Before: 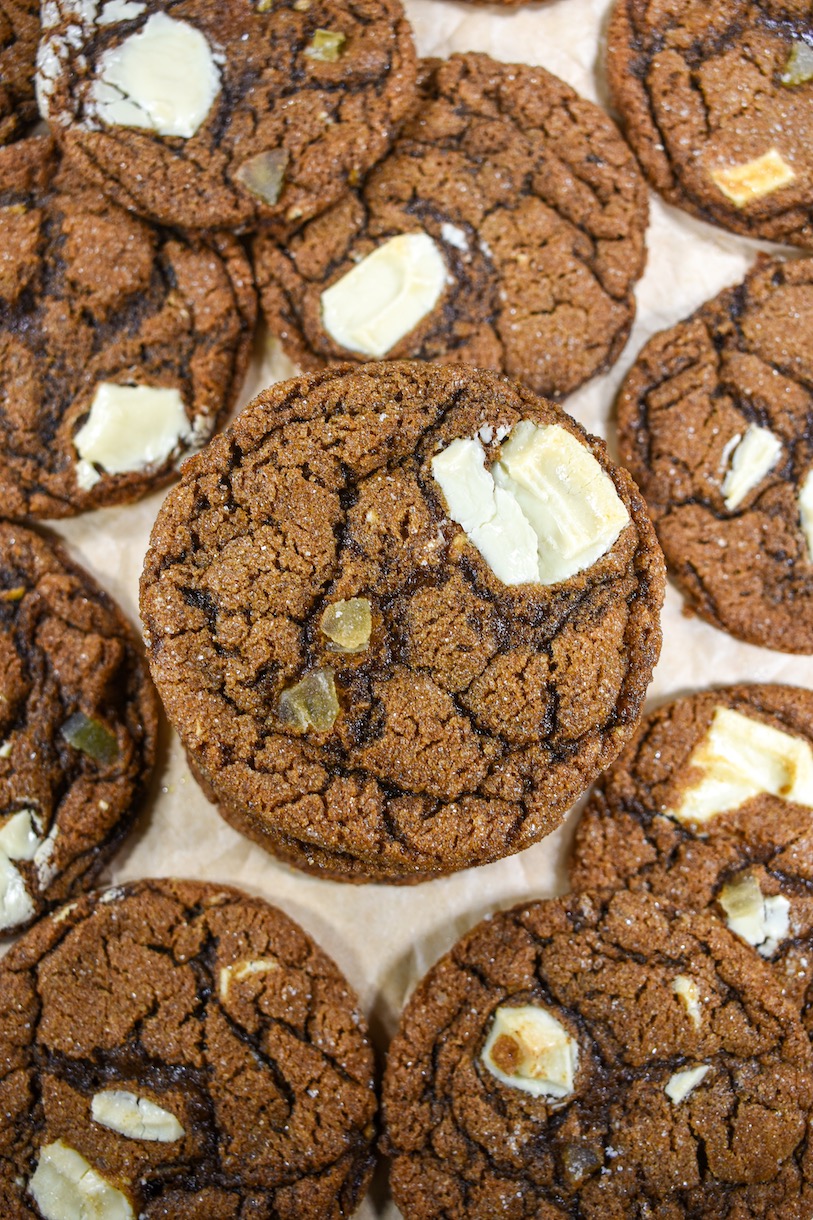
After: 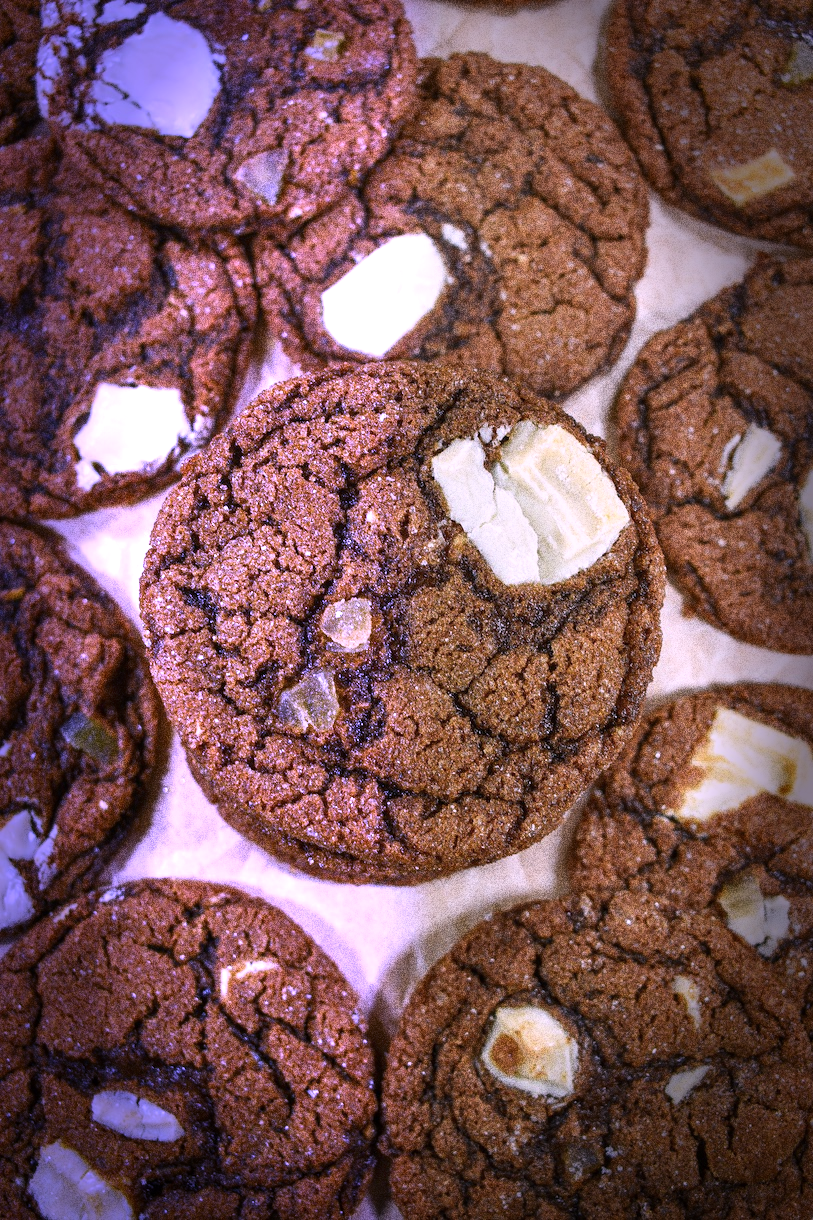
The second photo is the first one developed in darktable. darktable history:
color correction: highlights a* 10.89, highlights b* -12.99
tone curve: curves: ch0 [(0, 0) (0.566, 0.497) (1, 1)], color space Lab, linked channels
vignetting: fall-off radius 31.16%, saturation 0.198, width/height ratio 0.601
grain: coarseness 9.32 ISO, strength 69.23%
graduated density: density -1.08 EV, hardness 97%, rotation 90.5°, hue 244.8°, saturation 66%
sharpen: radius 8, amount 0.279, threshold 100
highlight reconstruction: method clip highlights, clipping threshold 0
shadows and highlights: soften with gaussian
